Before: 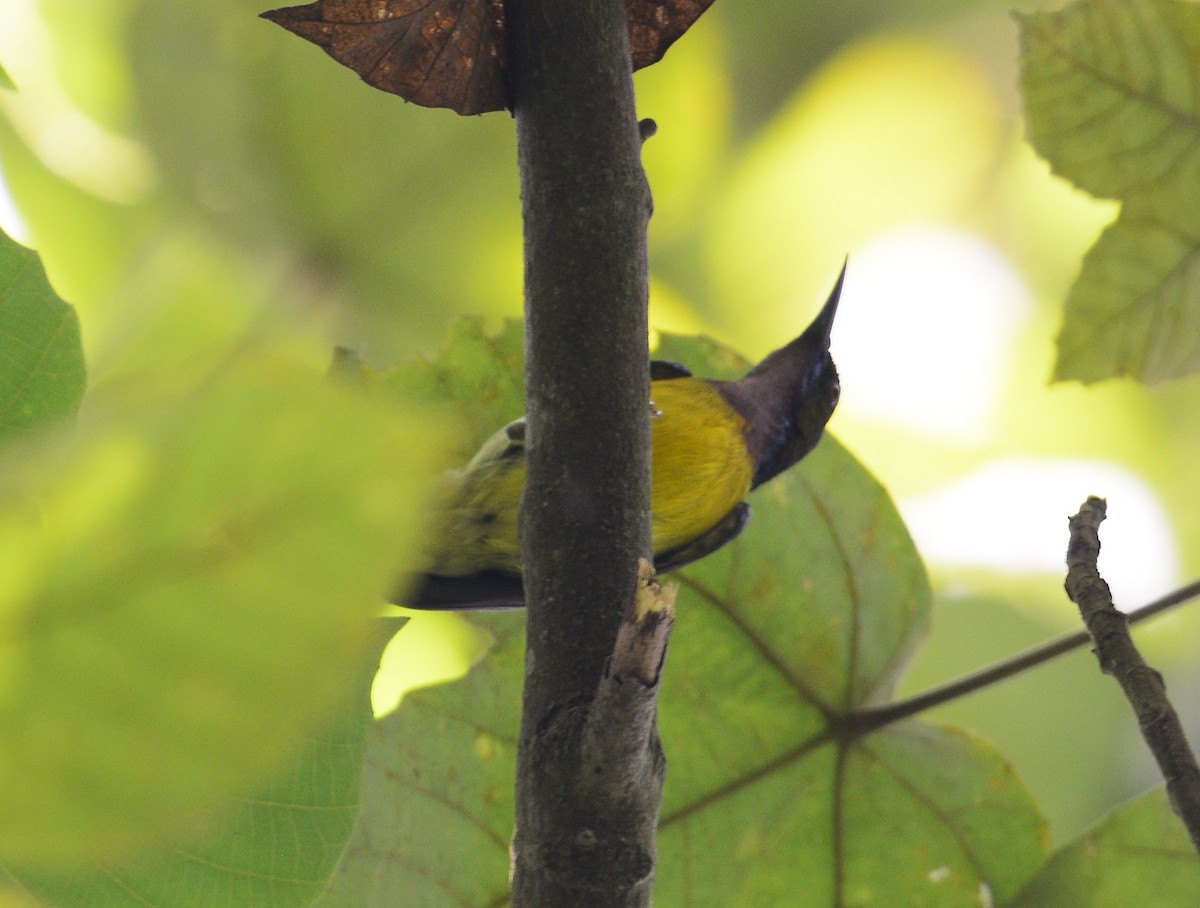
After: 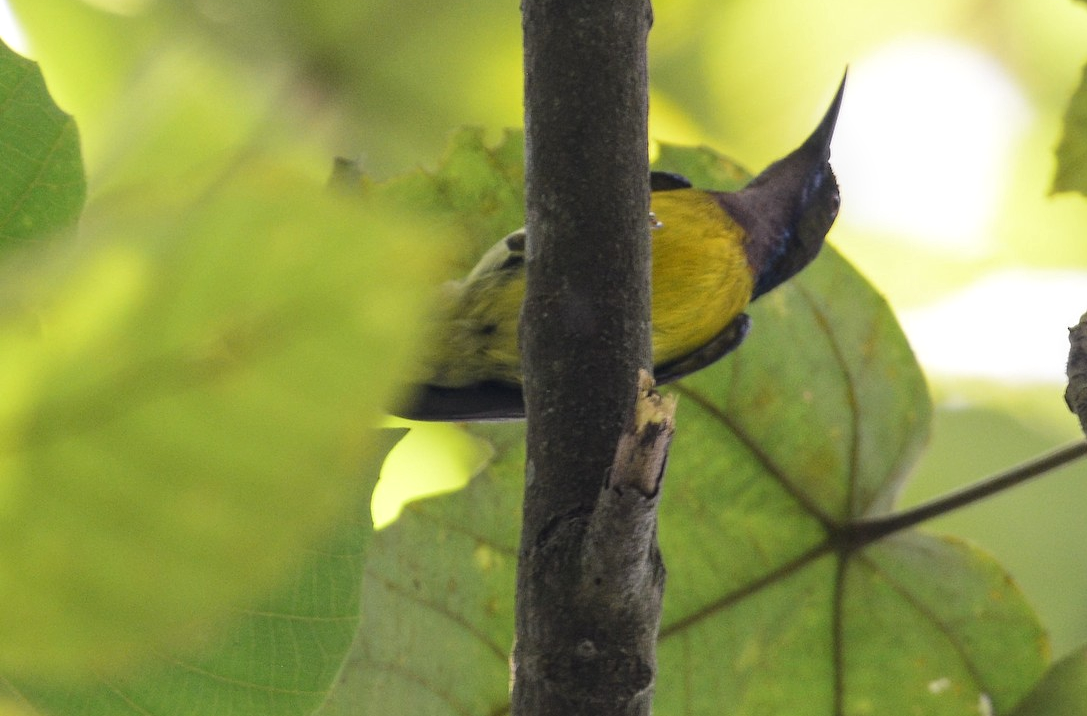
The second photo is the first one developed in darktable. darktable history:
crop: top 20.897%, right 9.371%, bottom 0.228%
local contrast: on, module defaults
